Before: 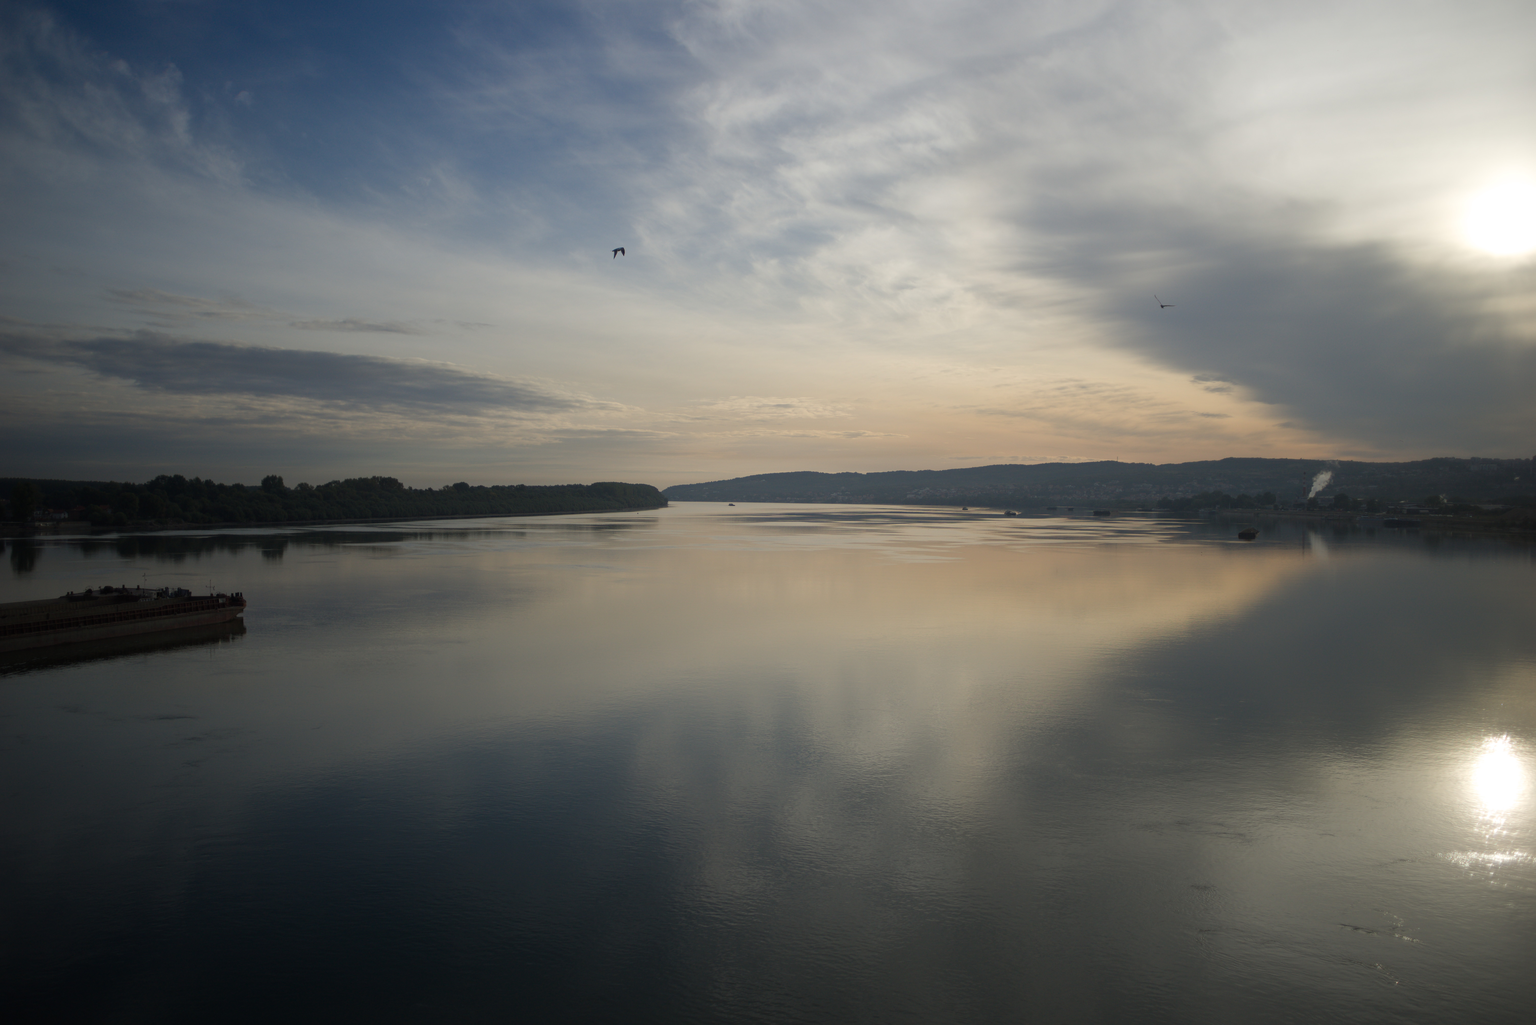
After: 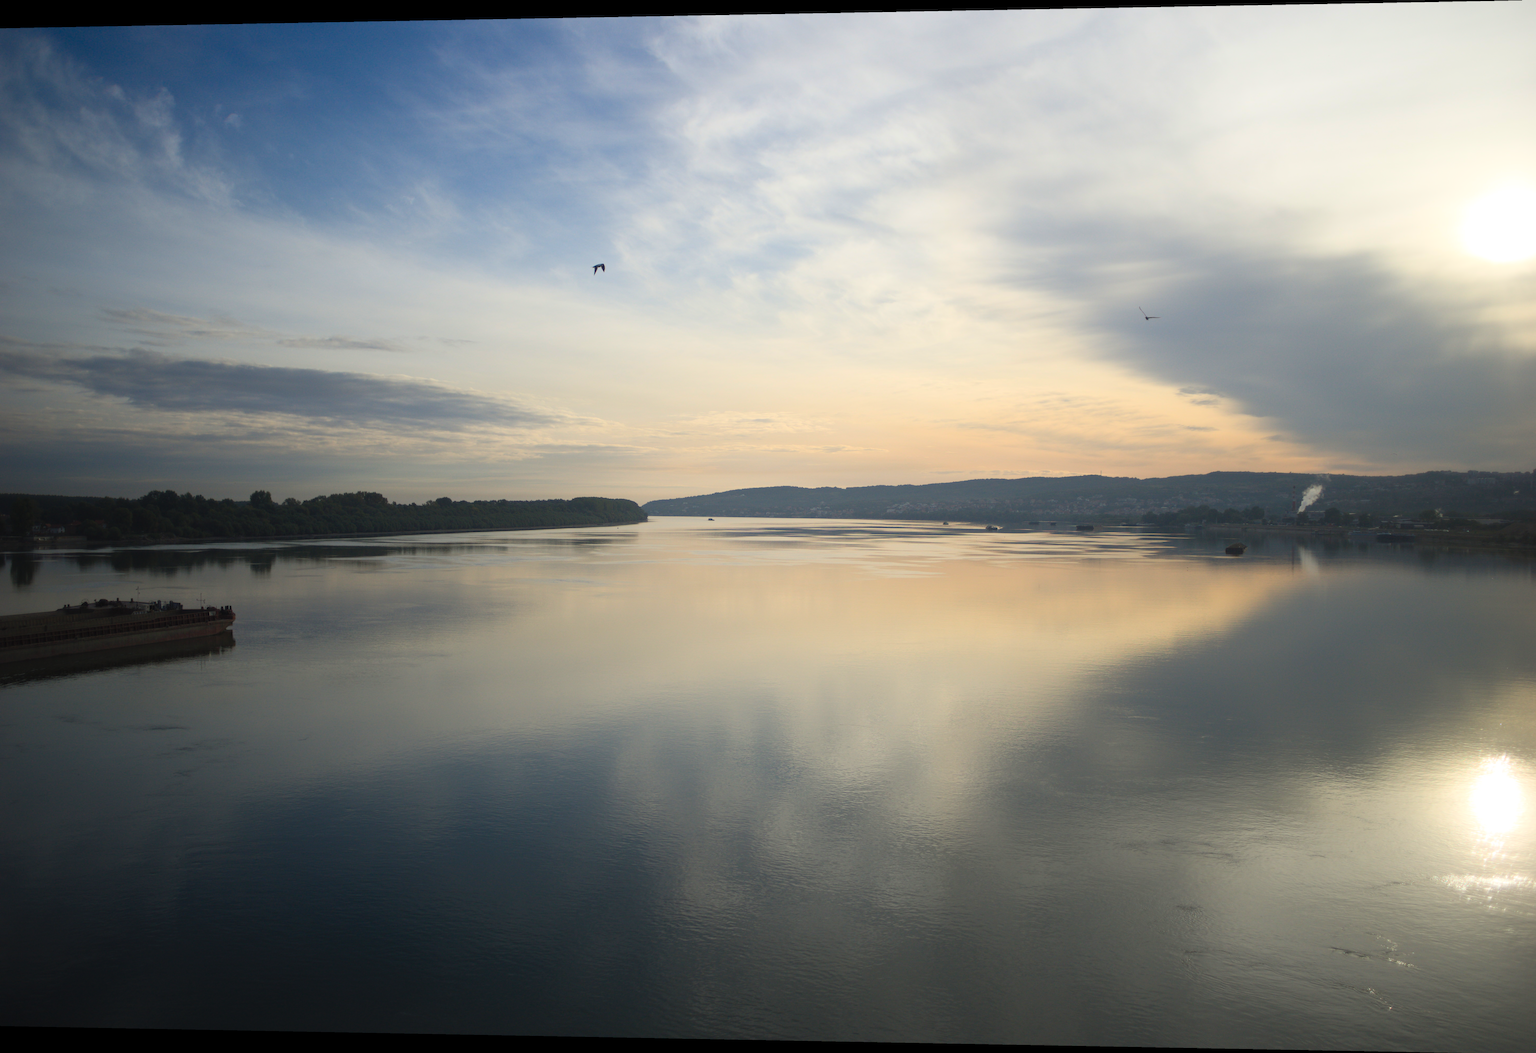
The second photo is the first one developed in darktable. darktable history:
contrast brightness saturation: contrast 0.24, brightness 0.26, saturation 0.39
tone equalizer: on, module defaults
rotate and perspective: lens shift (horizontal) -0.055, automatic cropping off
